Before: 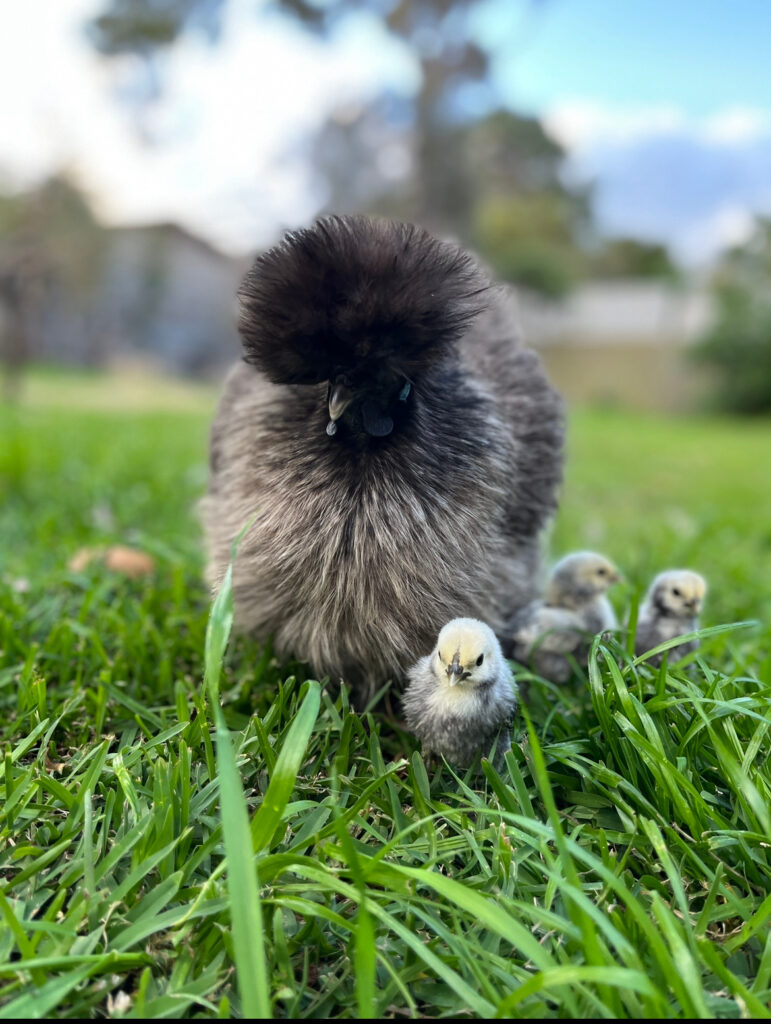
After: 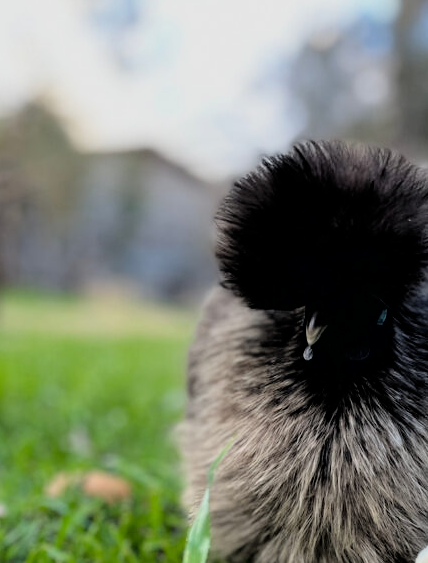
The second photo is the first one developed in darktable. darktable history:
crop and rotate: left 3.041%, top 7.421%, right 41.365%, bottom 37.544%
filmic rgb: black relative exposure -3.86 EV, white relative exposure 3.48 EV, threshold 5.95 EV, hardness 2.6, contrast 1.103, color science v6 (2022), enable highlight reconstruction true
